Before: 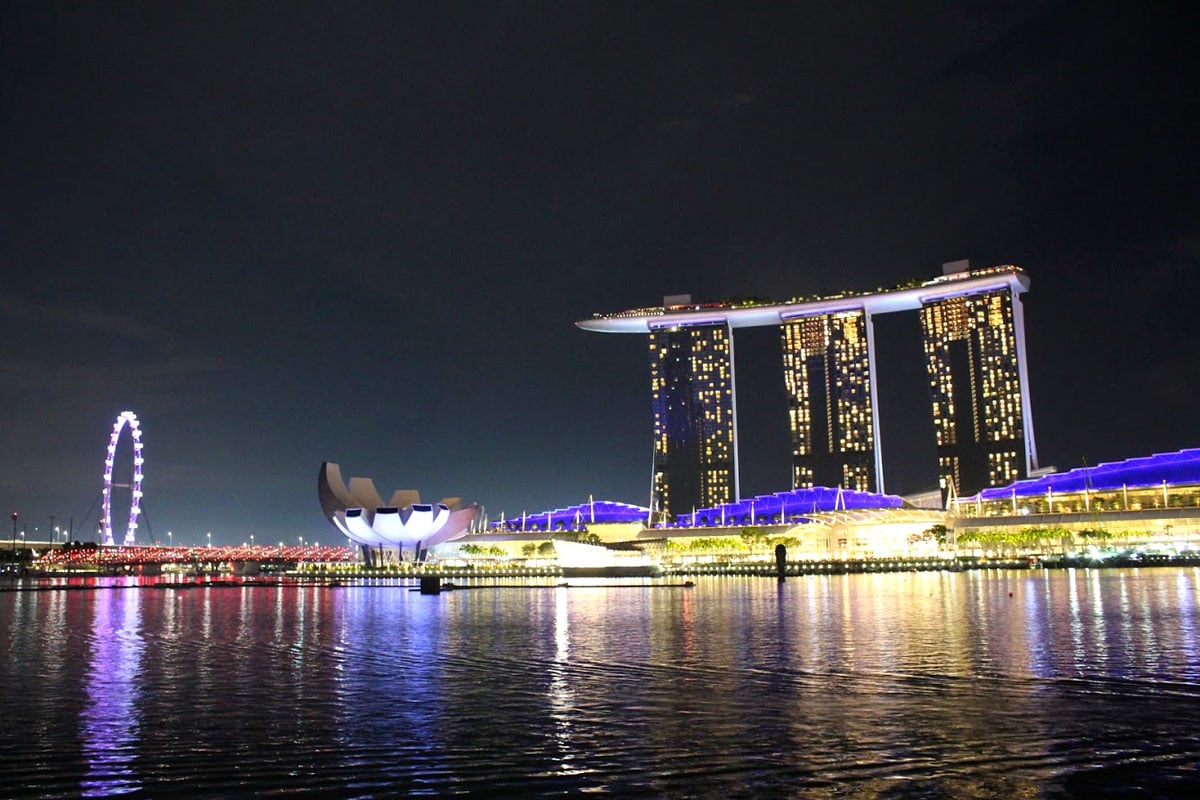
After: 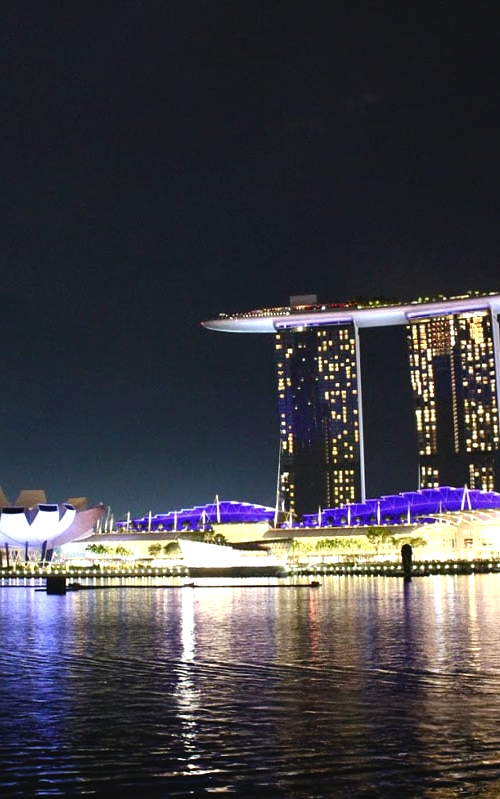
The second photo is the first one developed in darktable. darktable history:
contrast brightness saturation: contrast -0.08, brightness -0.04, saturation -0.11
crop: left 31.229%, right 27.105%
color balance rgb: shadows lift › luminance -20%, power › hue 72.24°, highlights gain › luminance 15%, global offset › hue 171.6°, perceptual saturation grading › highlights -30%, perceptual saturation grading › shadows 20%, global vibrance 30%, contrast 10%
